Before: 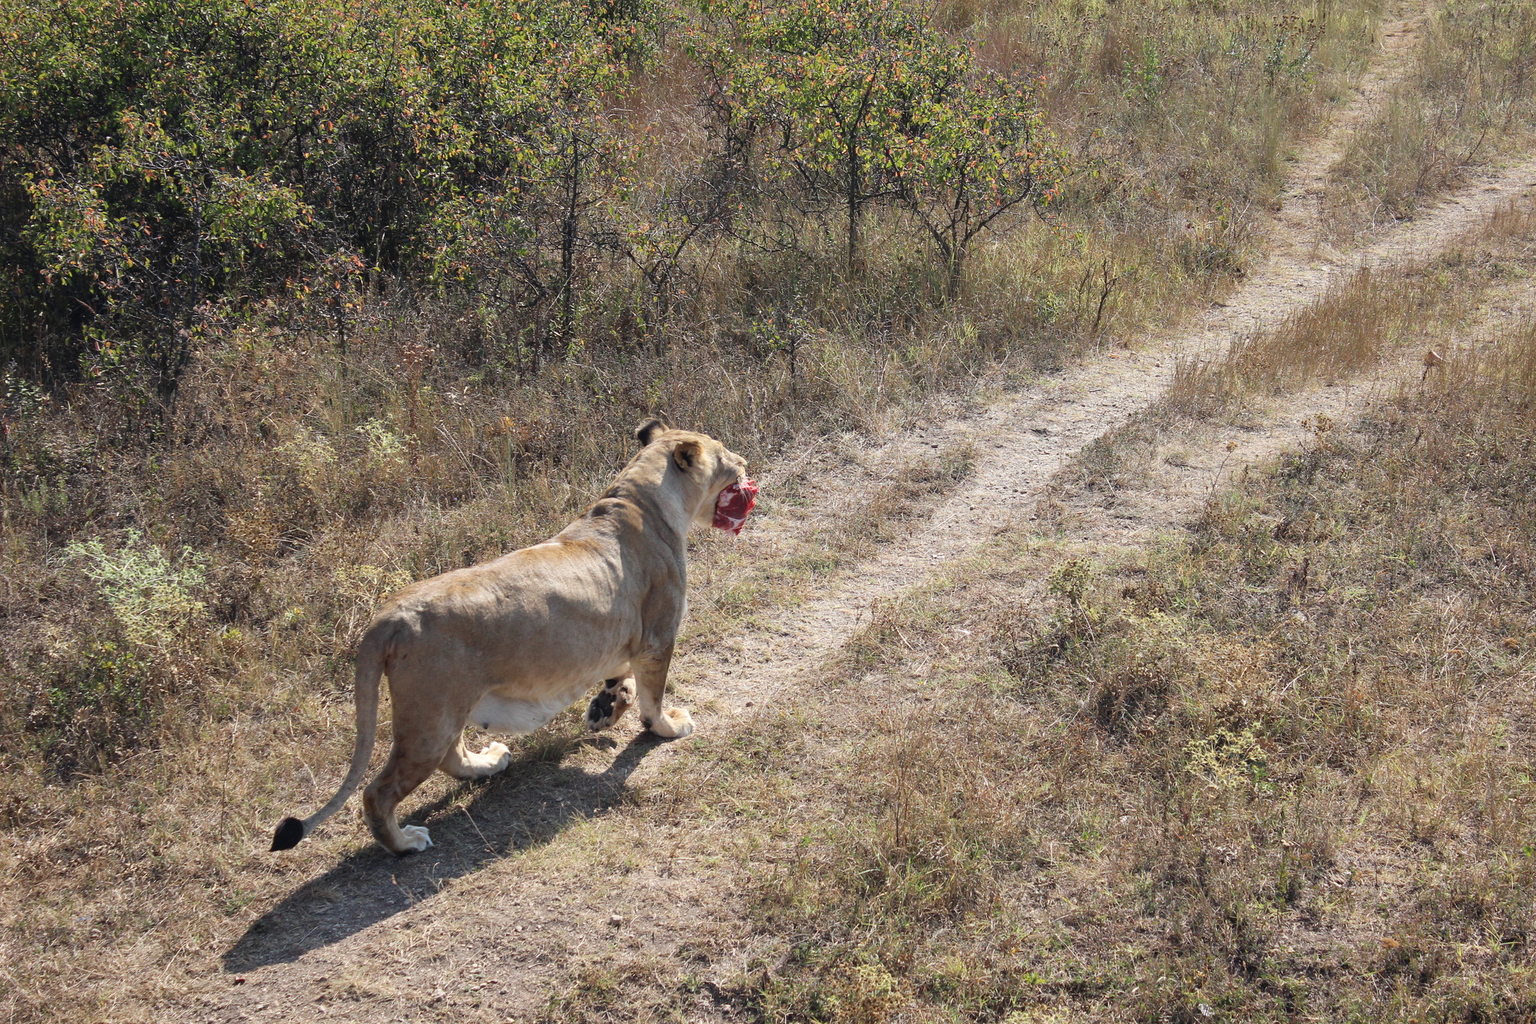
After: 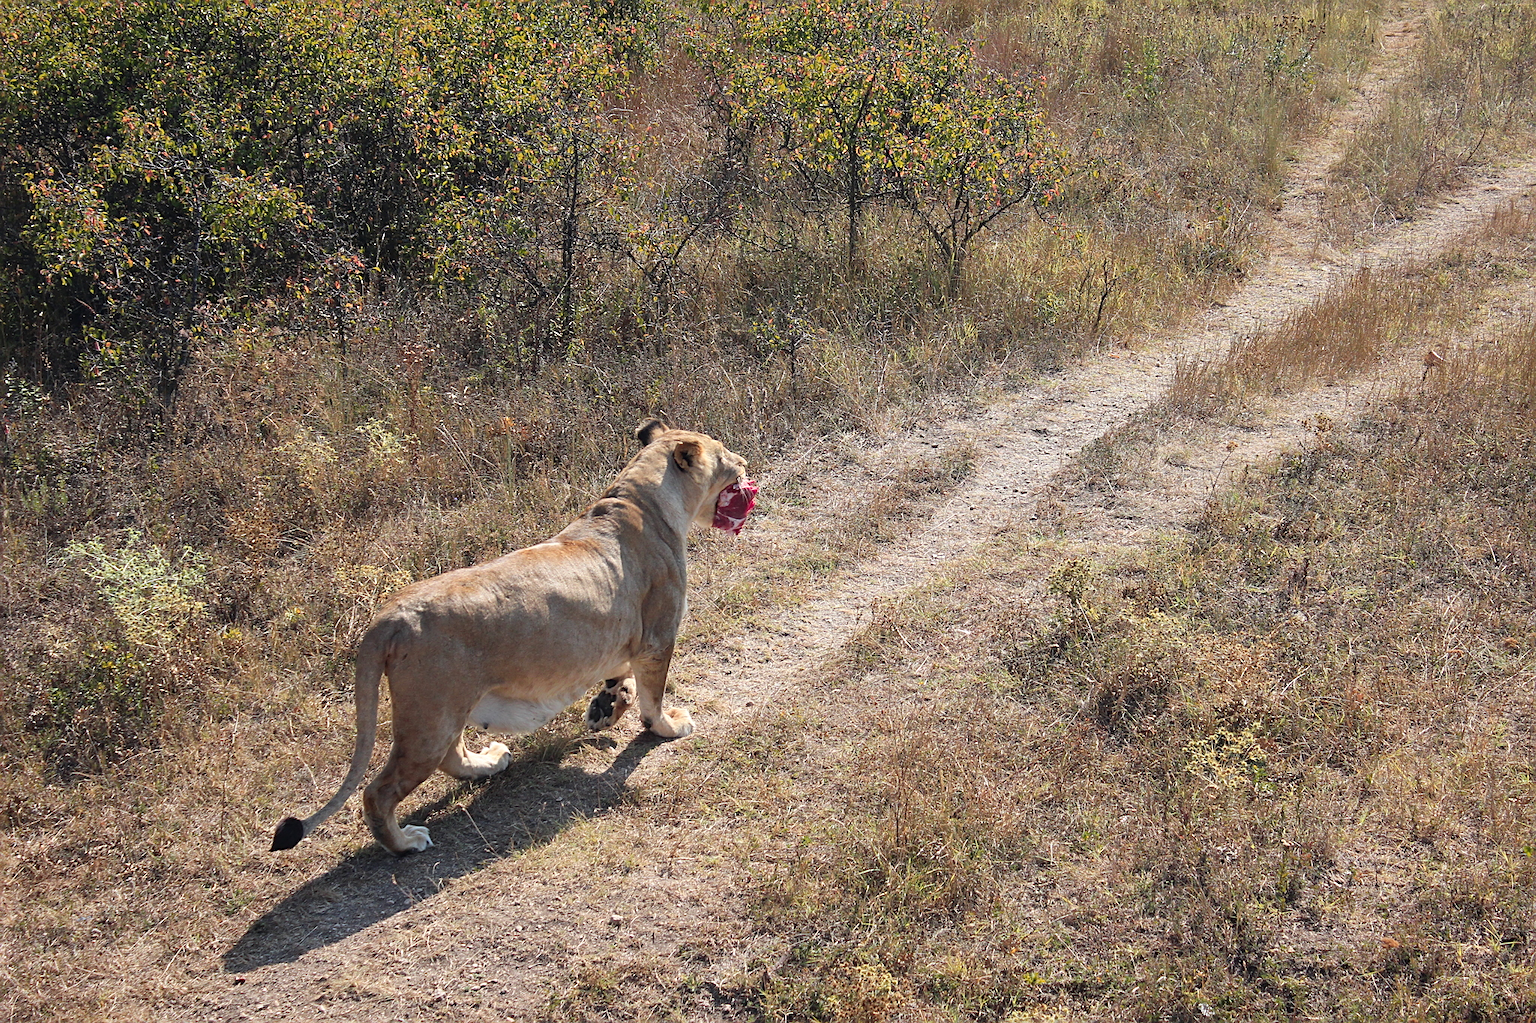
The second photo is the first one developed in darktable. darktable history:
color zones: curves: ch1 [(0.235, 0.558) (0.75, 0.5)]; ch2 [(0.25, 0.462) (0.749, 0.457)], mix 40.67%
sharpen: on, module defaults
